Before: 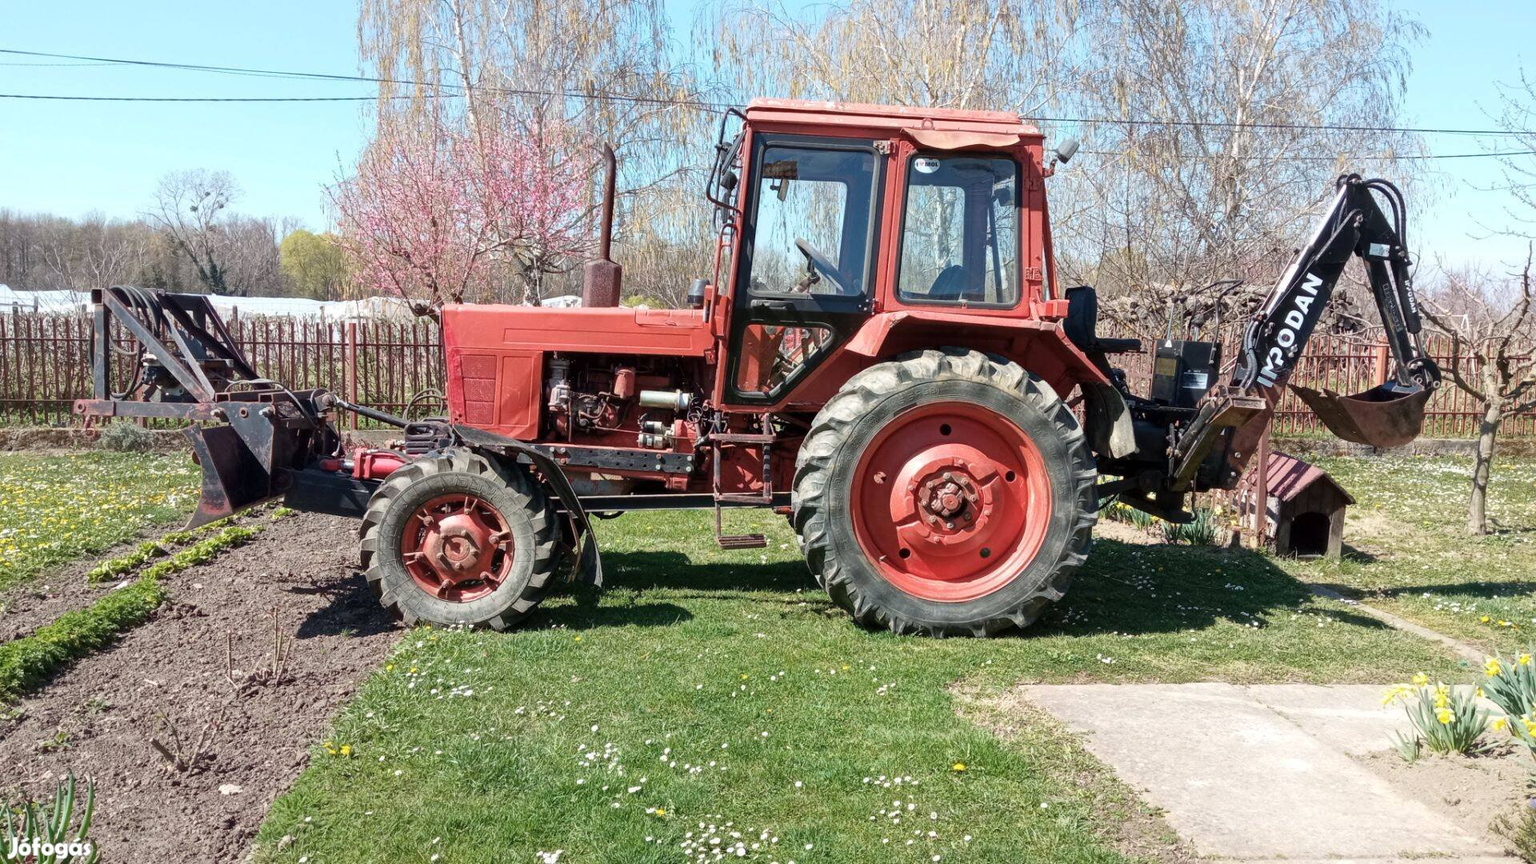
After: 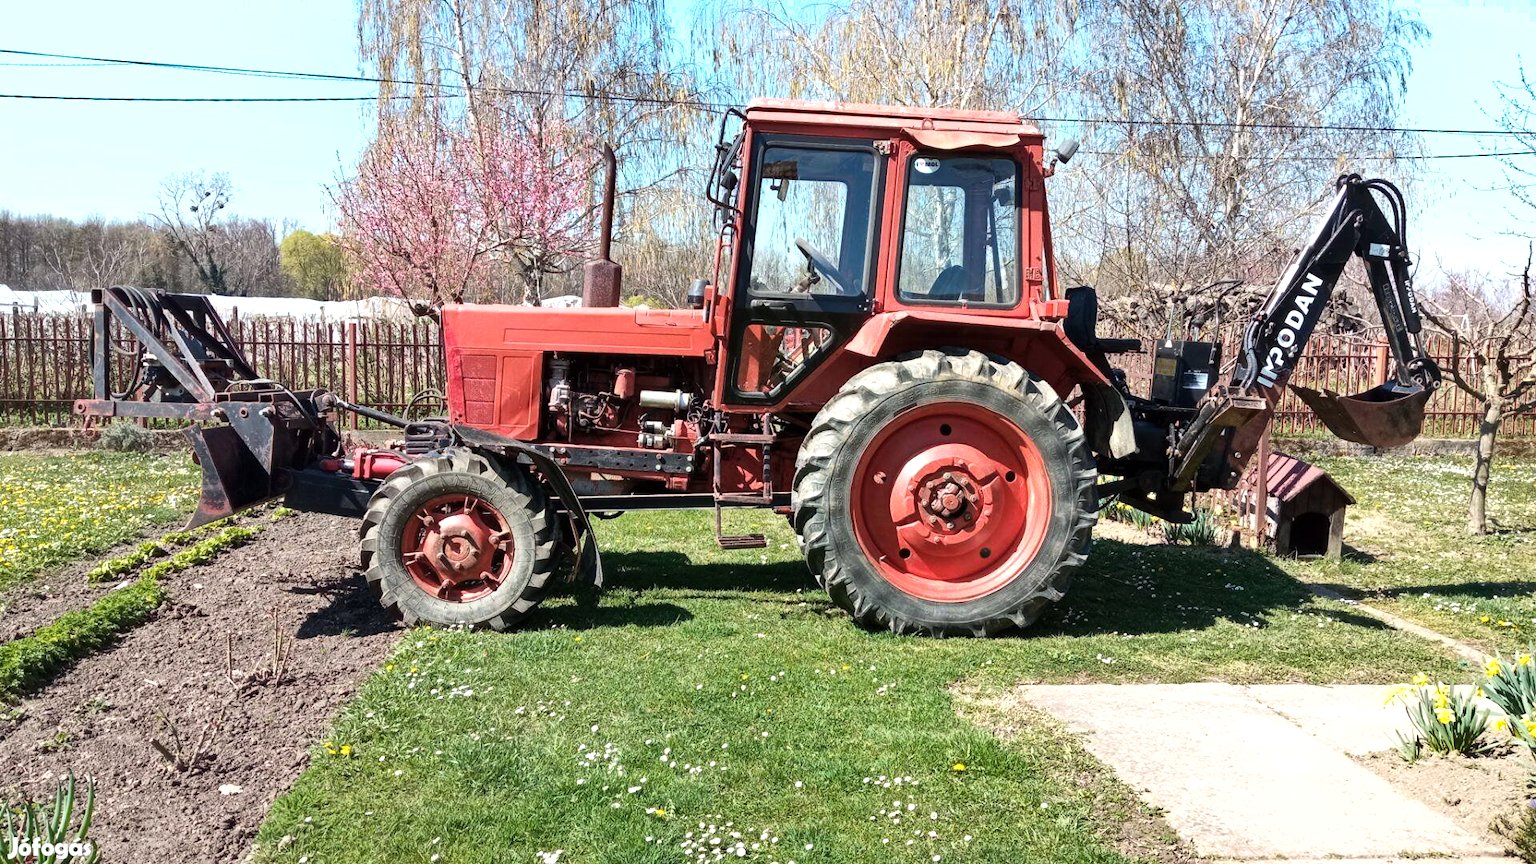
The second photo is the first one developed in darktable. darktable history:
color balance rgb: power › hue 314.63°, shadows fall-off 102.831%, linear chroma grading › shadows -8.336%, linear chroma grading › global chroma 9.91%, perceptual saturation grading › global saturation 0.361%, mask middle-gray fulcrum 22.557%
shadows and highlights: low approximation 0.01, soften with gaussian
tone equalizer: -8 EV -0.377 EV, -7 EV -0.422 EV, -6 EV -0.301 EV, -5 EV -0.219 EV, -3 EV 0.211 EV, -2 EV 0.362 EV, -1 EV 0.365 EV, +0 EV 0.395 EV, edges refinement/feathering 500, mask exposure compensation -1.57 EV, preserve details no
